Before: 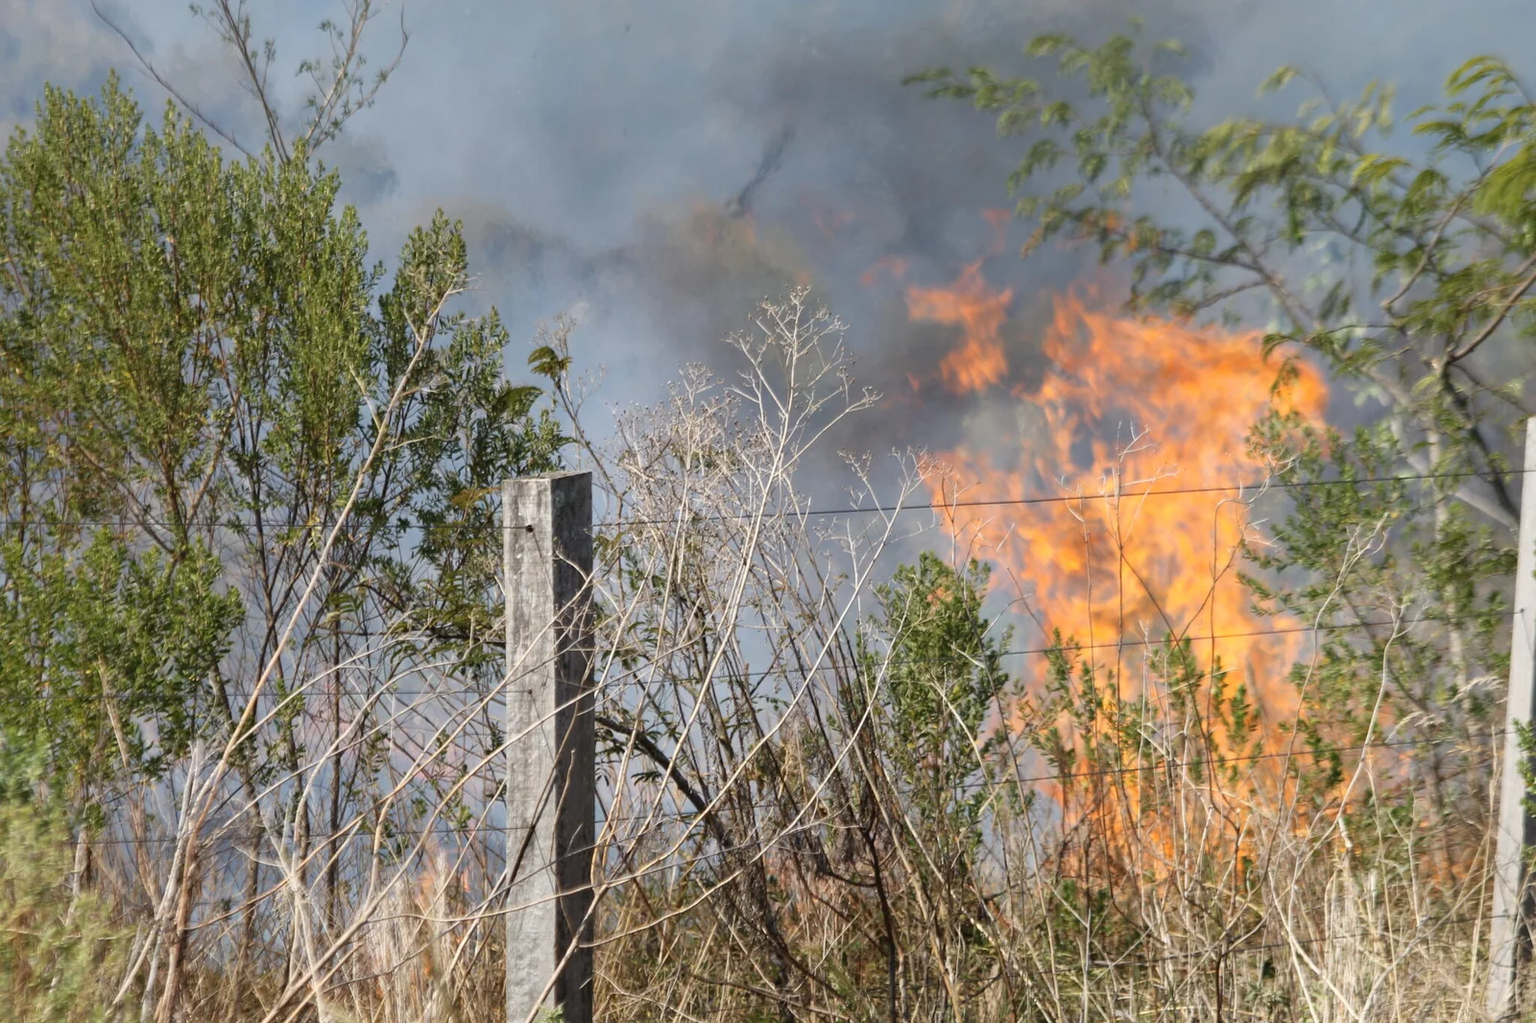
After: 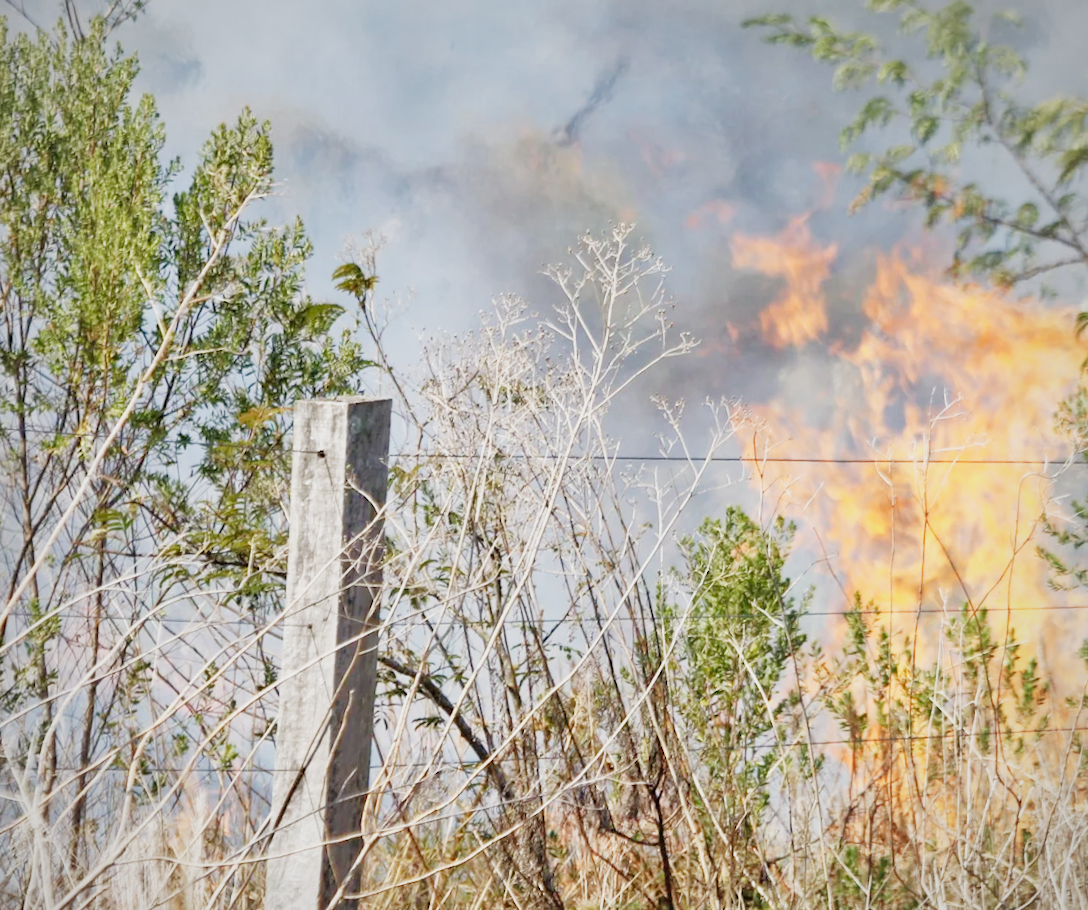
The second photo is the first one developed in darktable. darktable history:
tone equalizer: -7 EV 0.15 EV, -6 EV 0.6 EV, -5 EV 1.15 EV, -4 EV 1.33 EV, -3 EV 1.15 EV, -2 EV 0.6 EV, -1 EV 0.15 EV, mask exposure compensation -0.5 EV
exposure: exposure 0.7 EV, compensate highlight preservation false
rotate and perspective: rotation 0.679°, lens shift (horizontal) 0.136, crop left 0.009, crop right 0.991, crop top 0.078, crop bottom 0.95
crop and rotate: angle -3.27°, left 14.277%, top 0.028%, right 10.766%, bottom 0.028%
sigmoid: contrast 1.7, skew -0.2, preserve hue 0%, red attenuation 0.1, red rotation 0.035, green attenuation 0.1, green rotation -0.017, blue attenuation 0.15, blue rotation -0.052, base primaries Rec2020
vignetting: fall-off radius 81.94%
